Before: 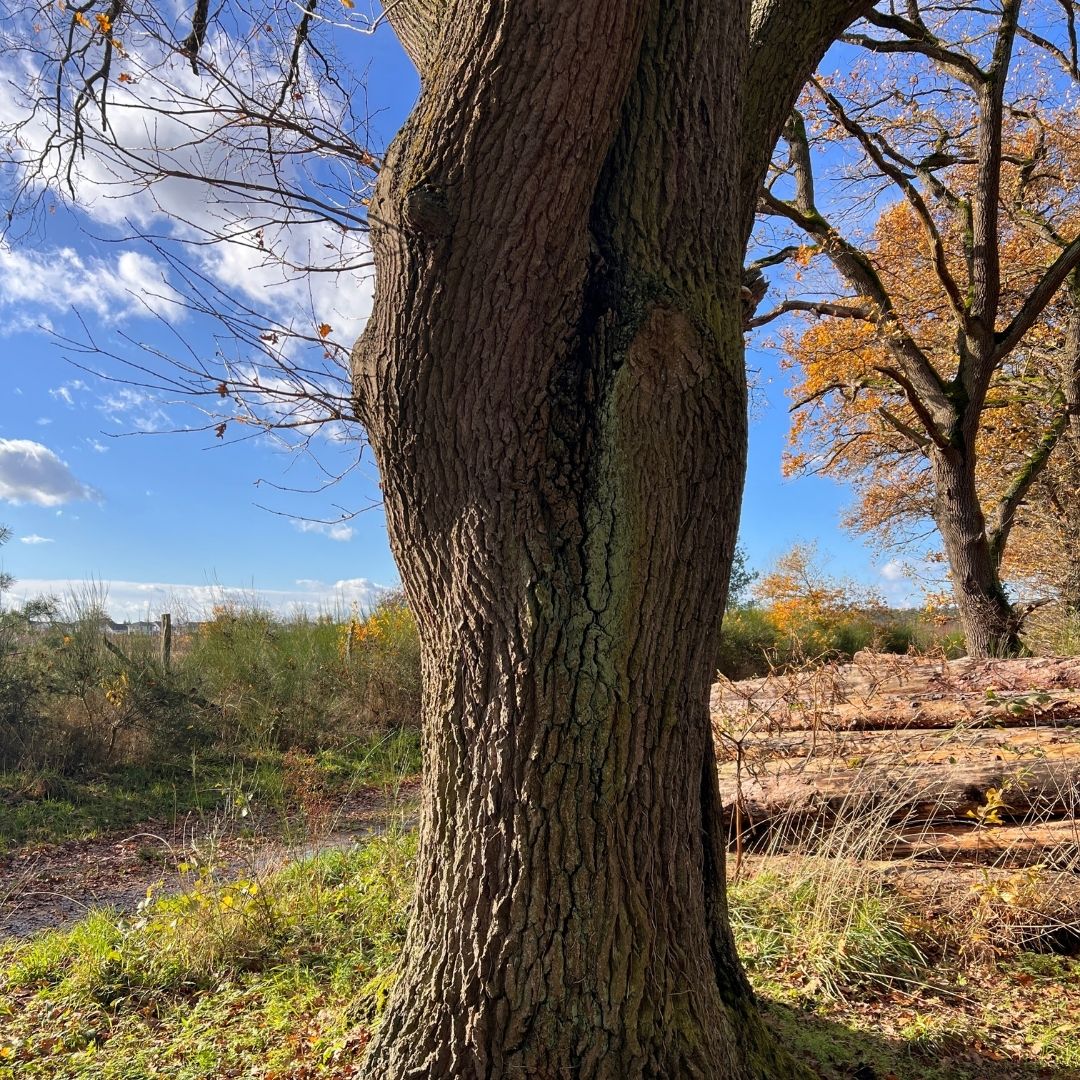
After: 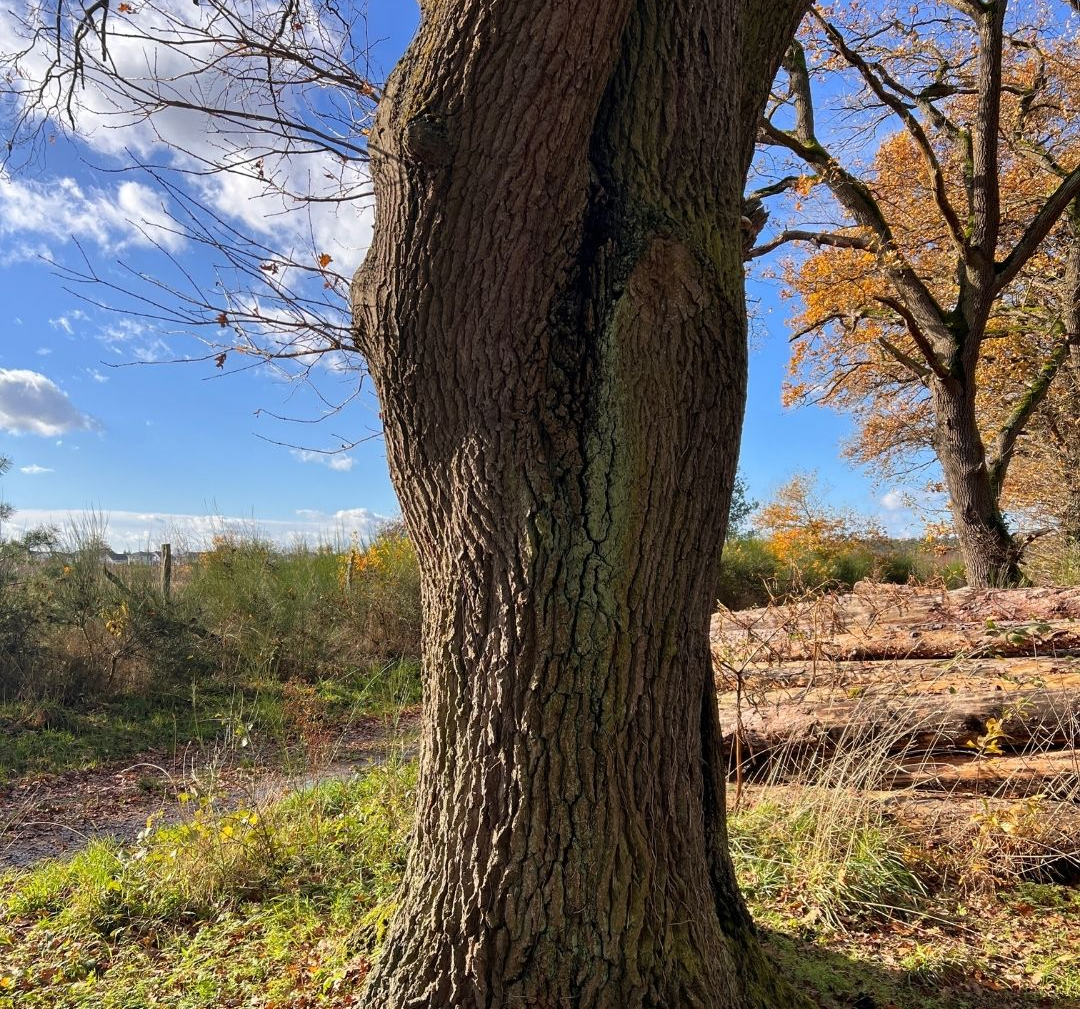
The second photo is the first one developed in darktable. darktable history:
crop and rotate: top 6.489%
